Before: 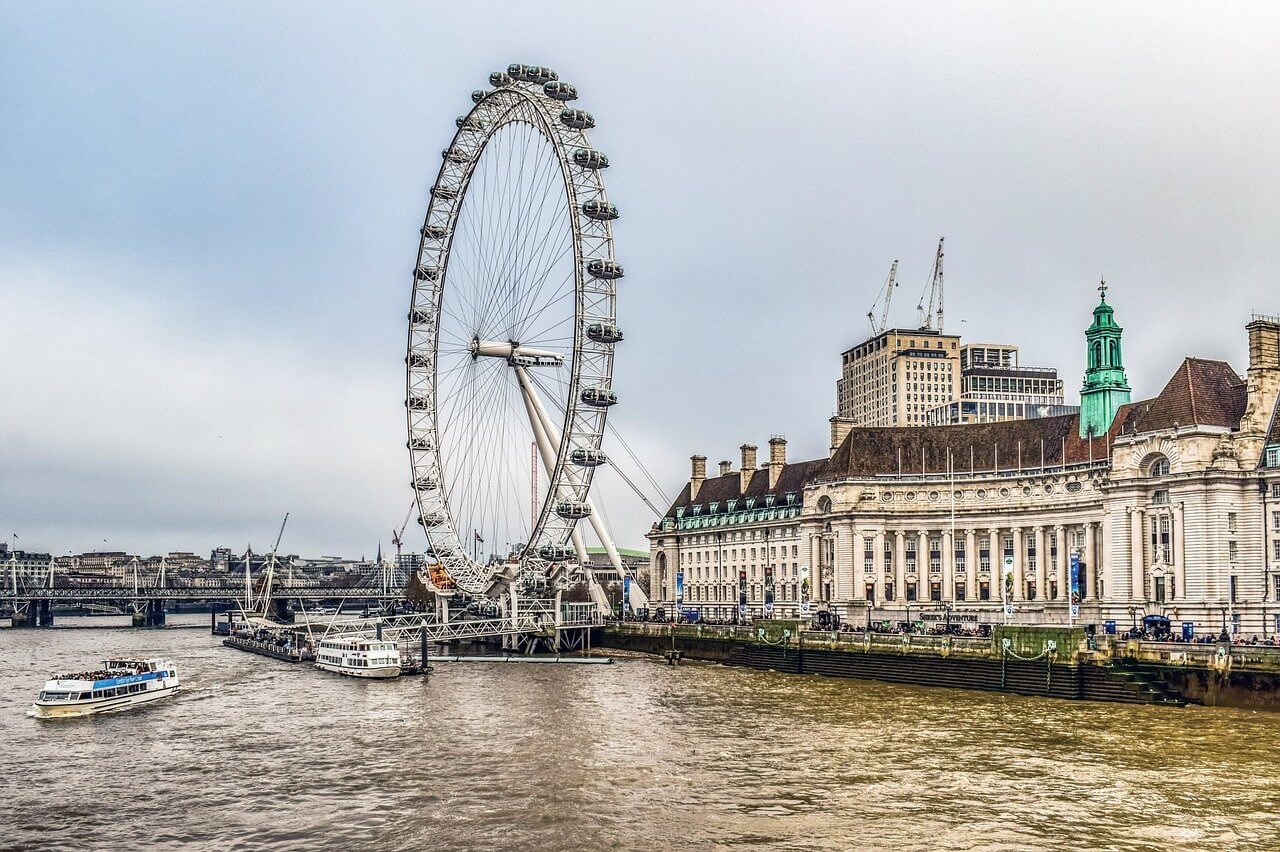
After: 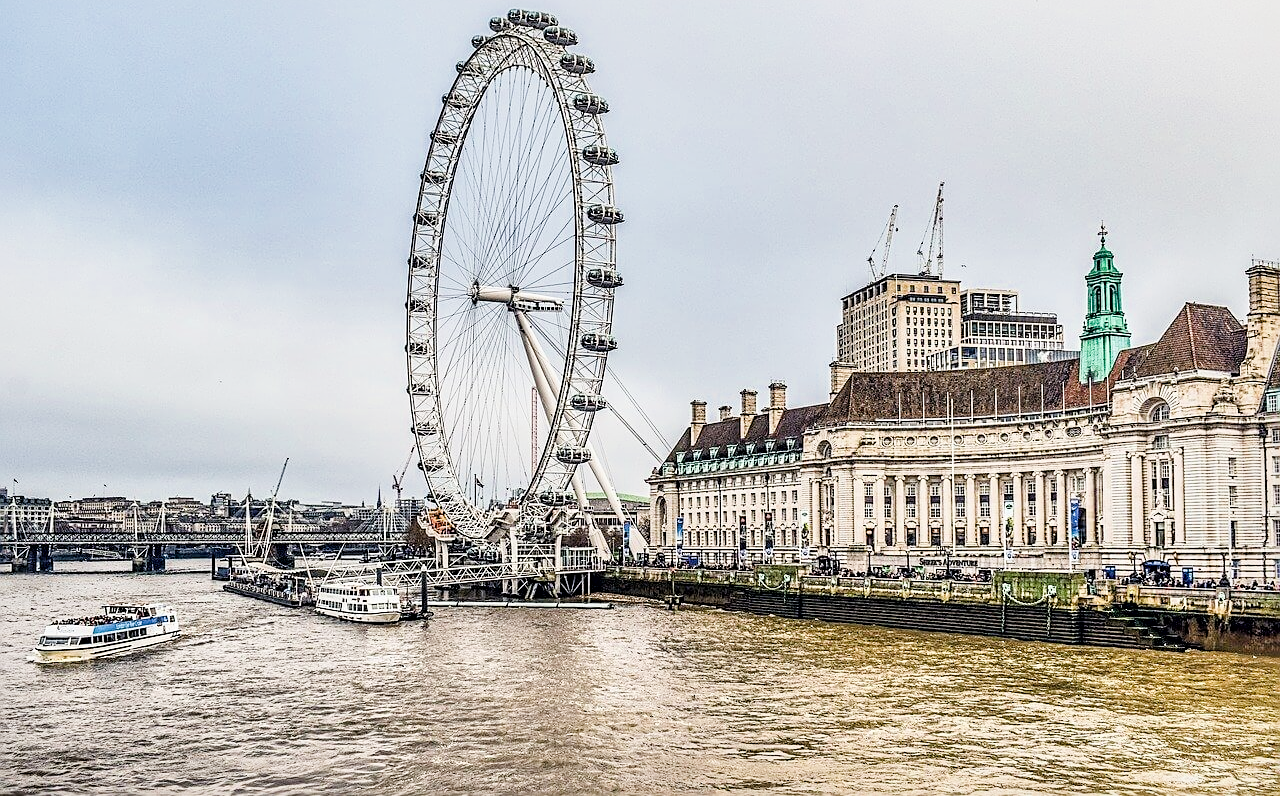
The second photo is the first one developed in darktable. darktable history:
crop and rotate: top 6.51%
exposure: black level correction 0, exposure 1 EV, compensate highlight preservation false
contrast equalizer: octaves 7, y [[0.5 ×6], [0.5 ×6], [0.975, 0.964, 0.925, 0.865, 0.793, 0.721], [0 ×6], [0 ×6]]
sharpen: on, module defaults
tone equalizer: edges refinement/feathering 500, mask exposure compensation -1.57 EV, preserve details guided filter
filmic rgb: black relative exposure -7.41 EV, white relative exposure 4.85 EV, hardness 3.39
local contrast: mode bilateral grid, contrast 24, coarseness 60, detail 151%, midtone range 0.2
